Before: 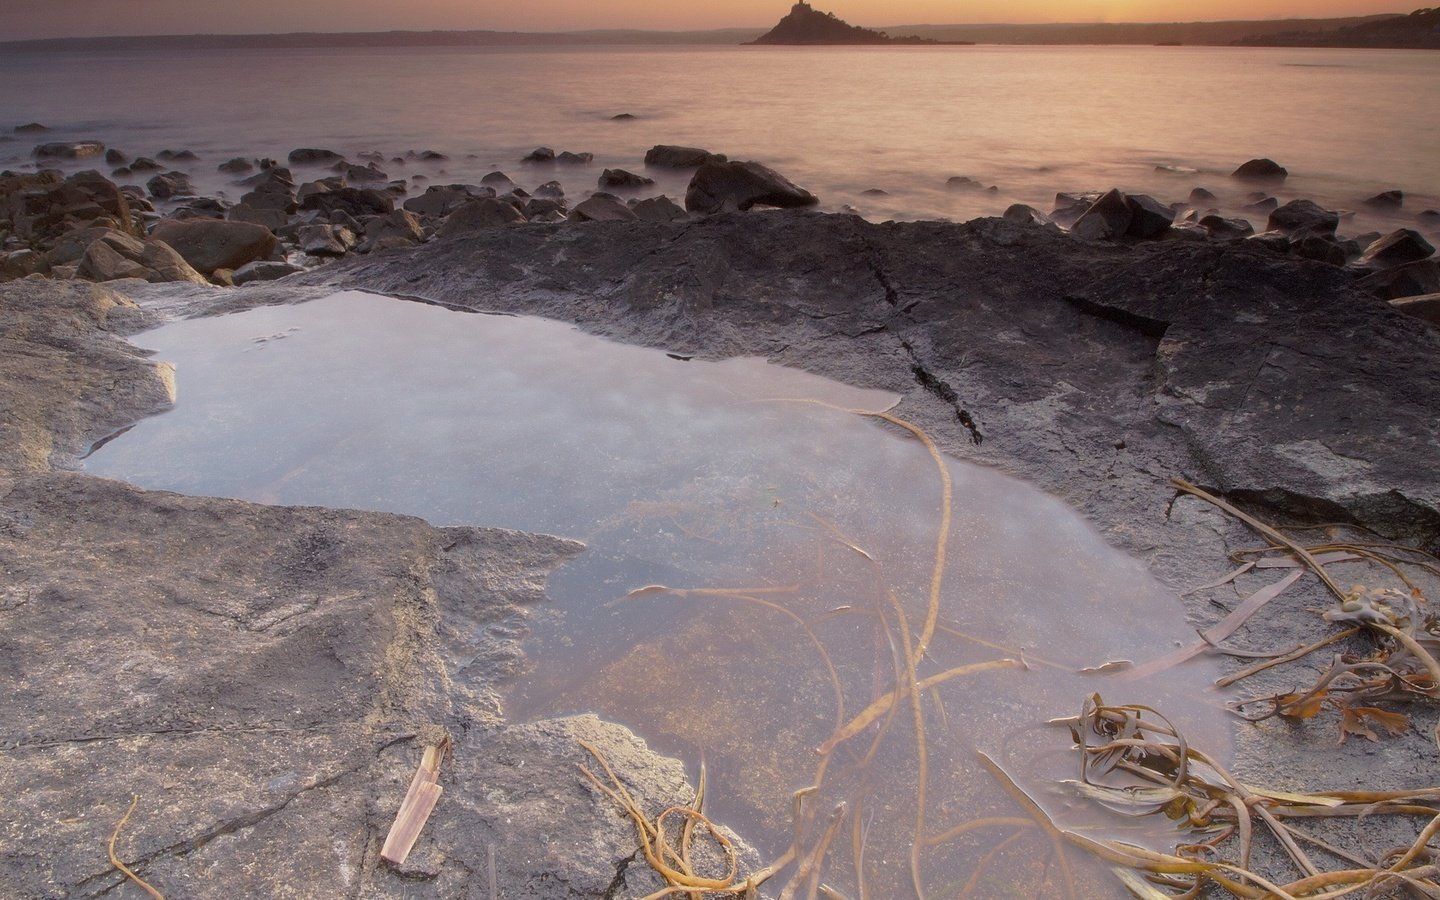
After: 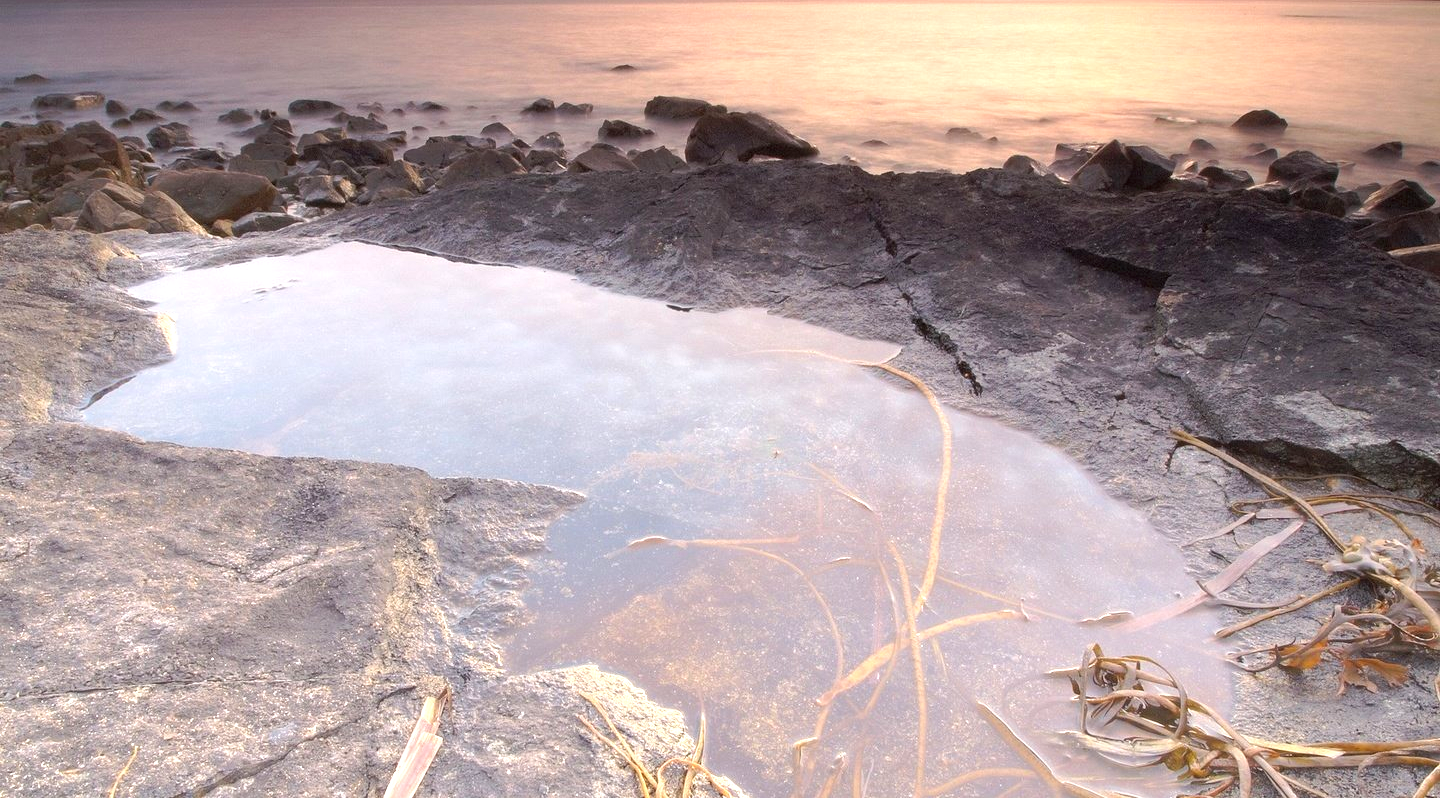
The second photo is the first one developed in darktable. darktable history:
crop and rotate: top 5.515%, bottom 5.785%
exposure: black level correction 0, exposure 1.102 EV, compensate exposure bias true, compensate highlight preservation false
